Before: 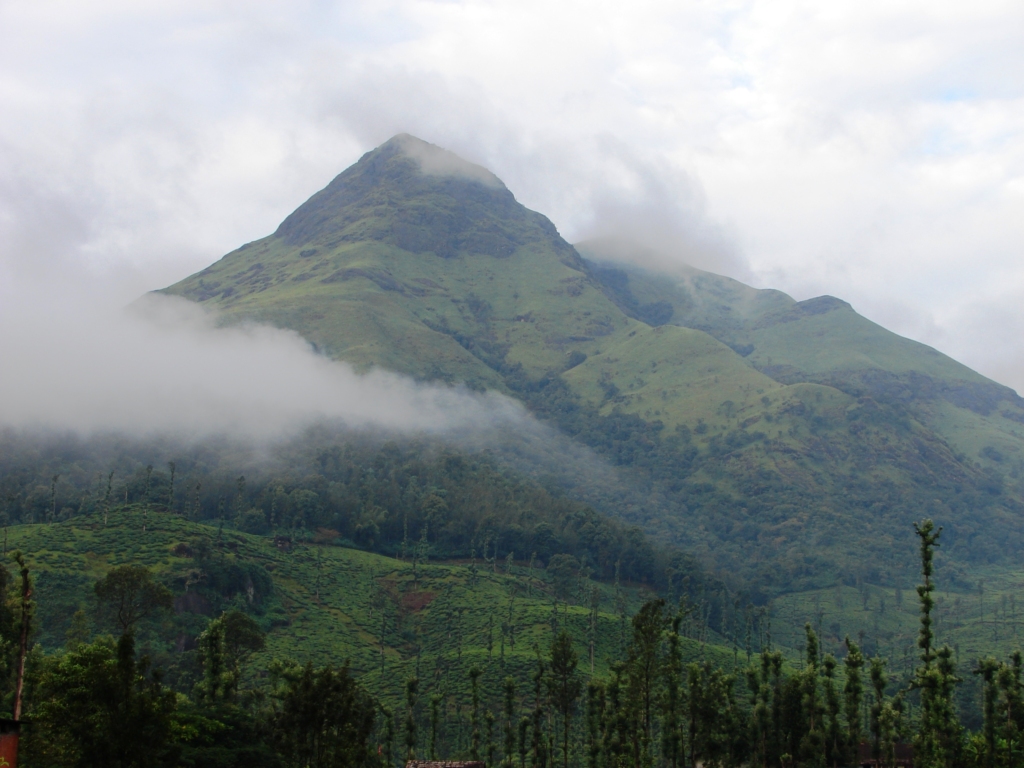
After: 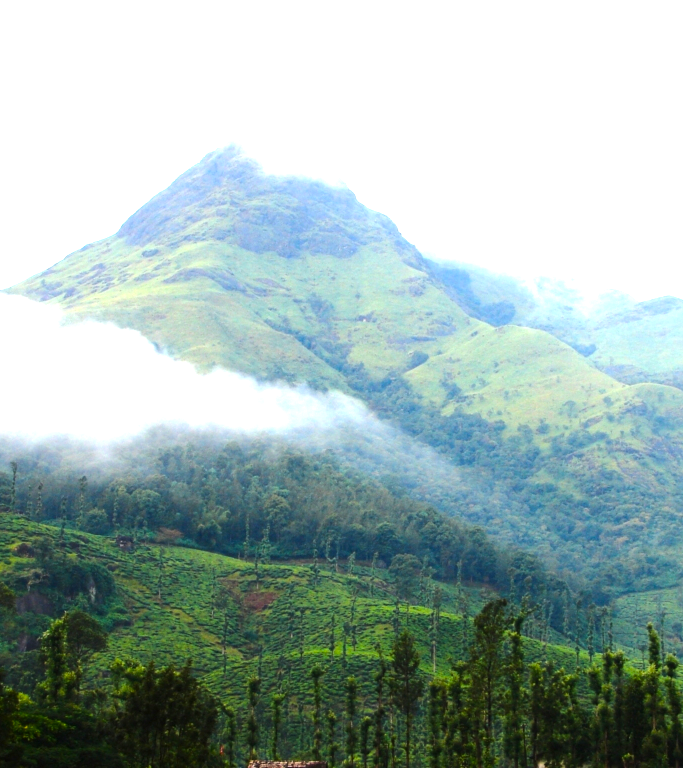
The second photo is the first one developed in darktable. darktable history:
crop and rotate: left 15.446%, right 17.836%
color balance rgb: linear chroma grading › global chroma 15%, perceptual saturation grading › global saturation 30%
exposure: black level correction 0, exposure 1.2 EV, compensate exposure bias true, compensate highlight preservation false
tone equalizer: -8 EV -0.75 EV, -7 EV -0.7 EV, -6 EV -0.6 EV, -5 EV -0.4 EV, -3 EV 0.4 EV, -2 EV 0.6 EV, -1 EV 0.7 EV, +0 EV 0.75 EV, edges refinement/feathering 500, mask exposure compensation -1.57 EV, preserve details no
